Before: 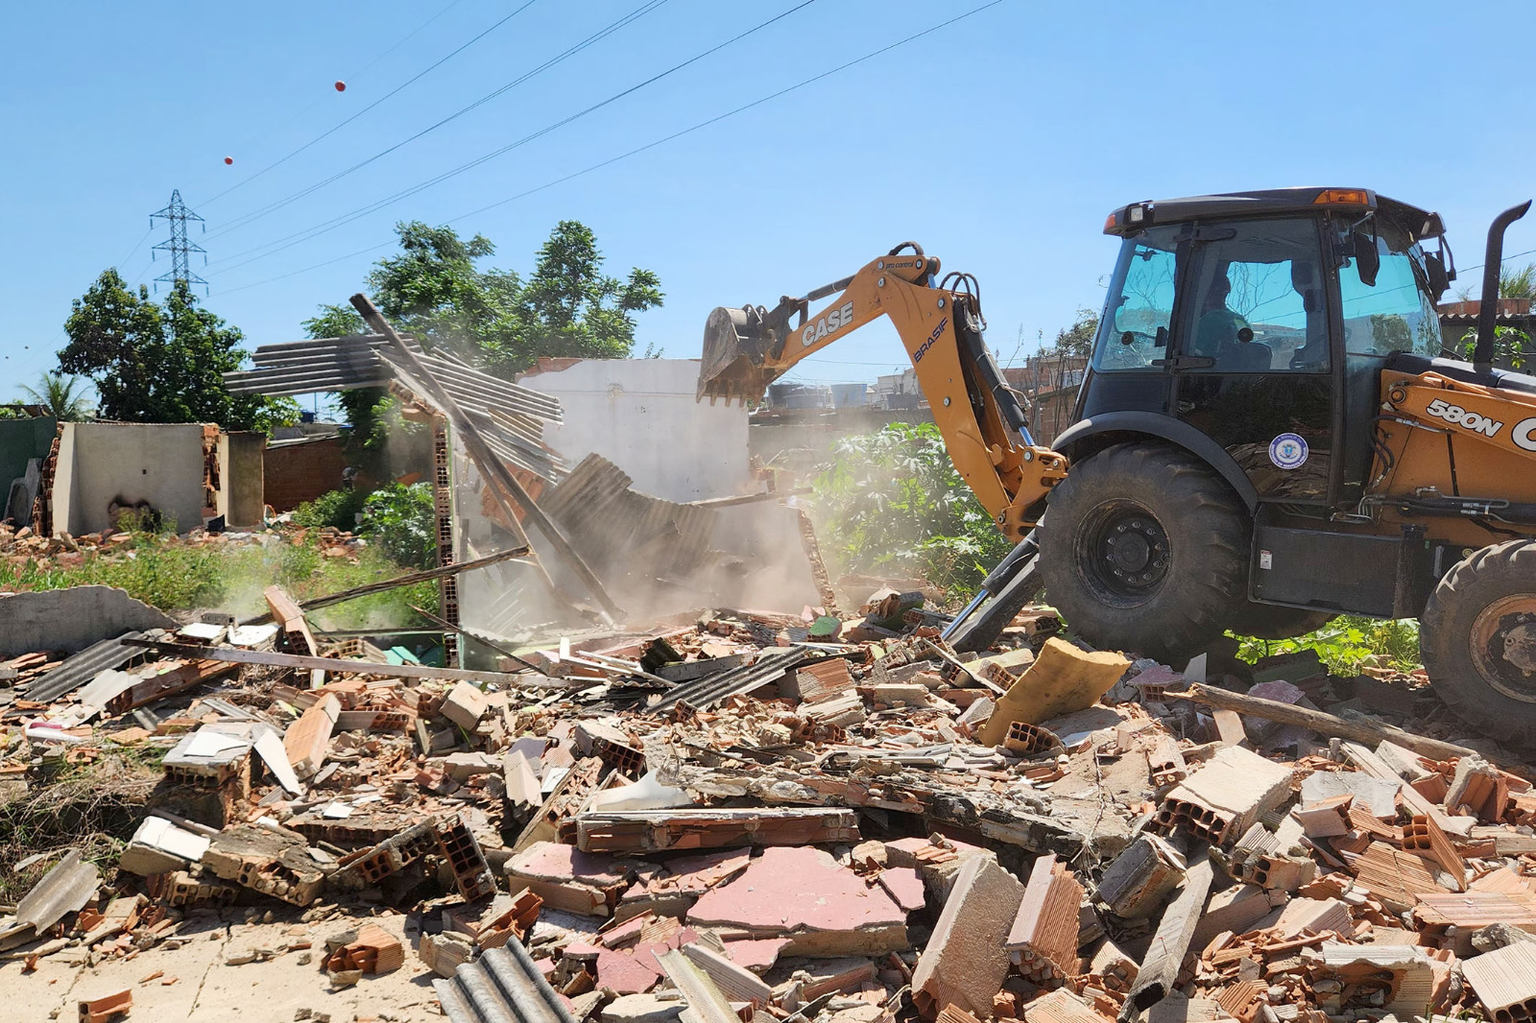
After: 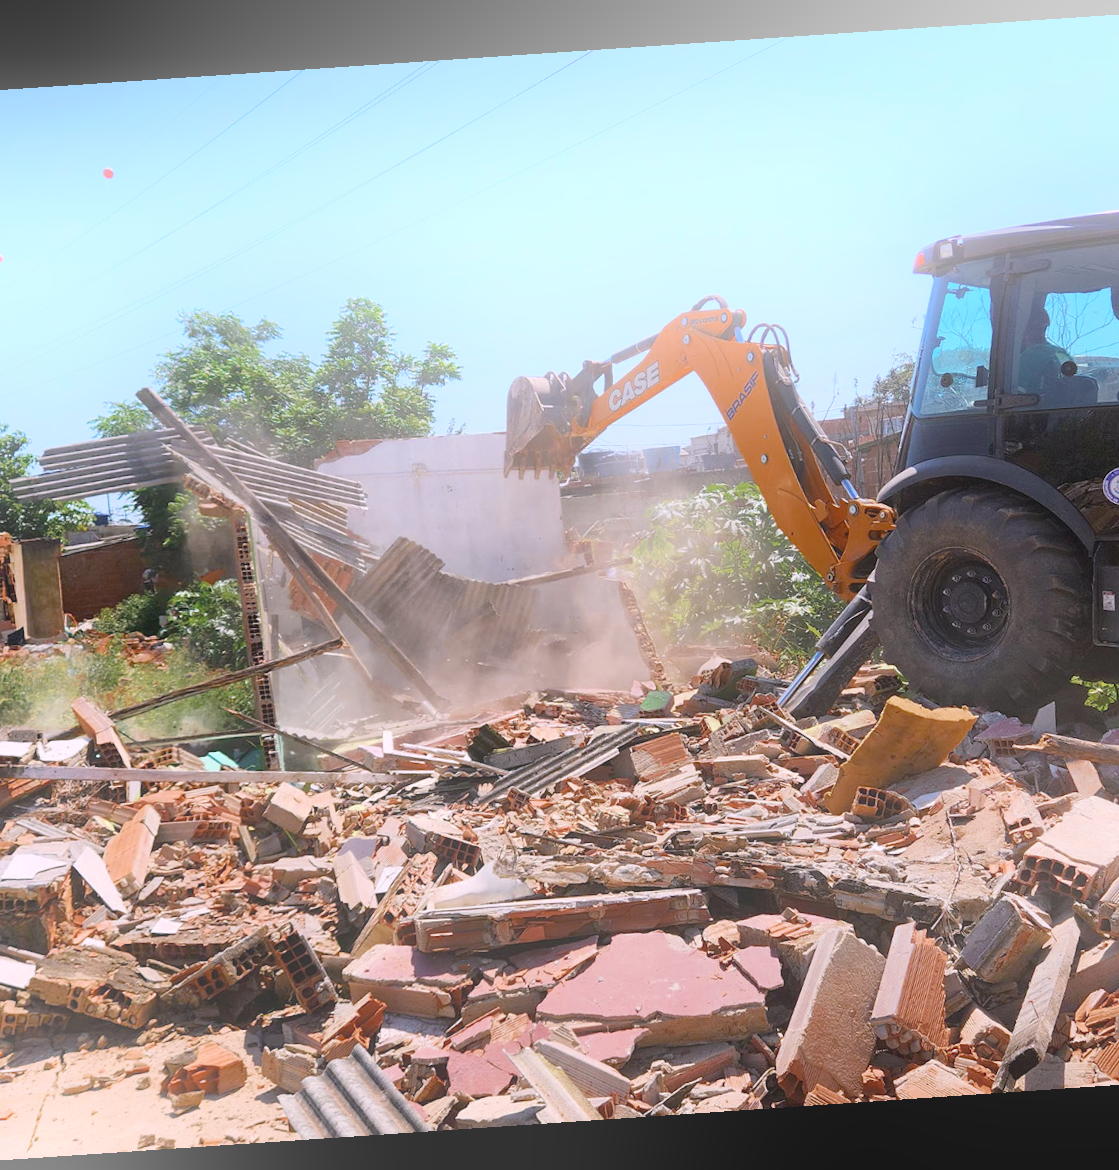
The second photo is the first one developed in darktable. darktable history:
bloom: on, module defaults
color zones: curves: ch0 [(0.11, 0.396) (0.195, 0.36) (0.25, 0.5) (0.303, 0.412) (0.357, 0.544) (0.75, 0.5) (0.967, 0.328)]; ch1 [(0, 0.468) (0.112, 0.512) (0.202, 0.6) (0.25, 0.5) (0.307, 0.352) (0.357, 0.544) (0.75, 0.5) (0.963, 0.524)]
white balance: red 1.05, blue 1.072
rotate and perspective: rotation -4.2°, shear 0.006, automatic cropping off
crop and rotate: left 15.055%, right 18.278%
